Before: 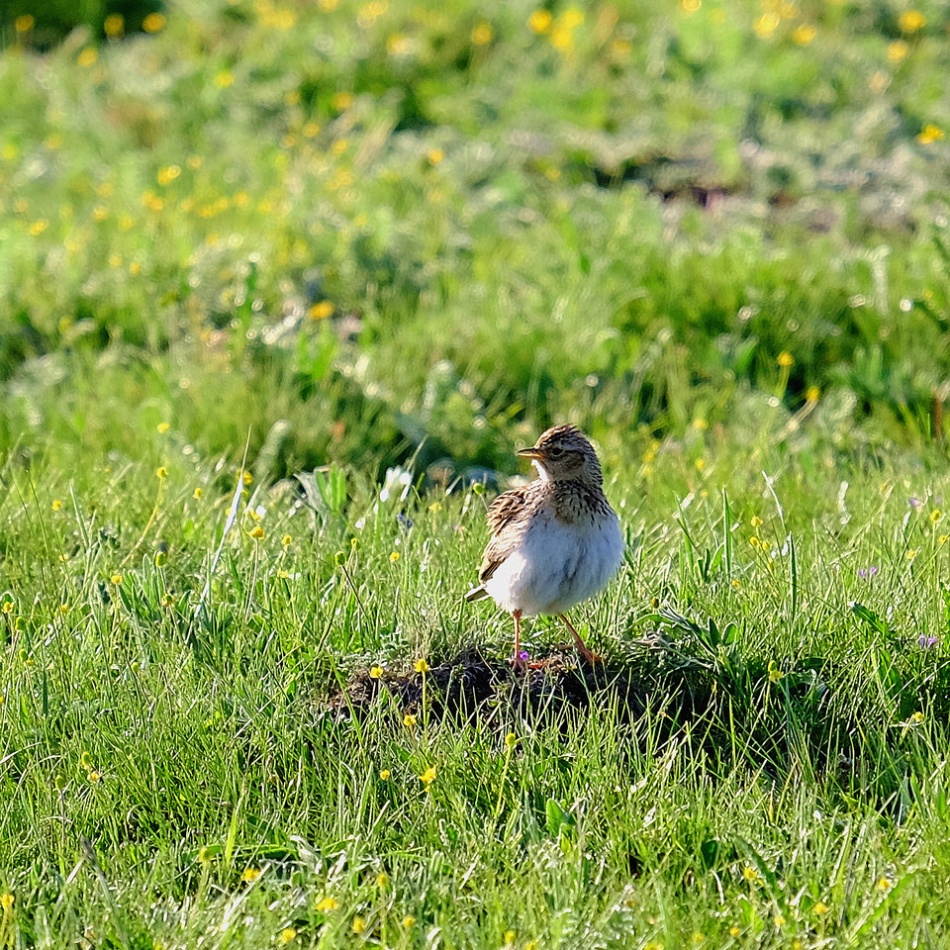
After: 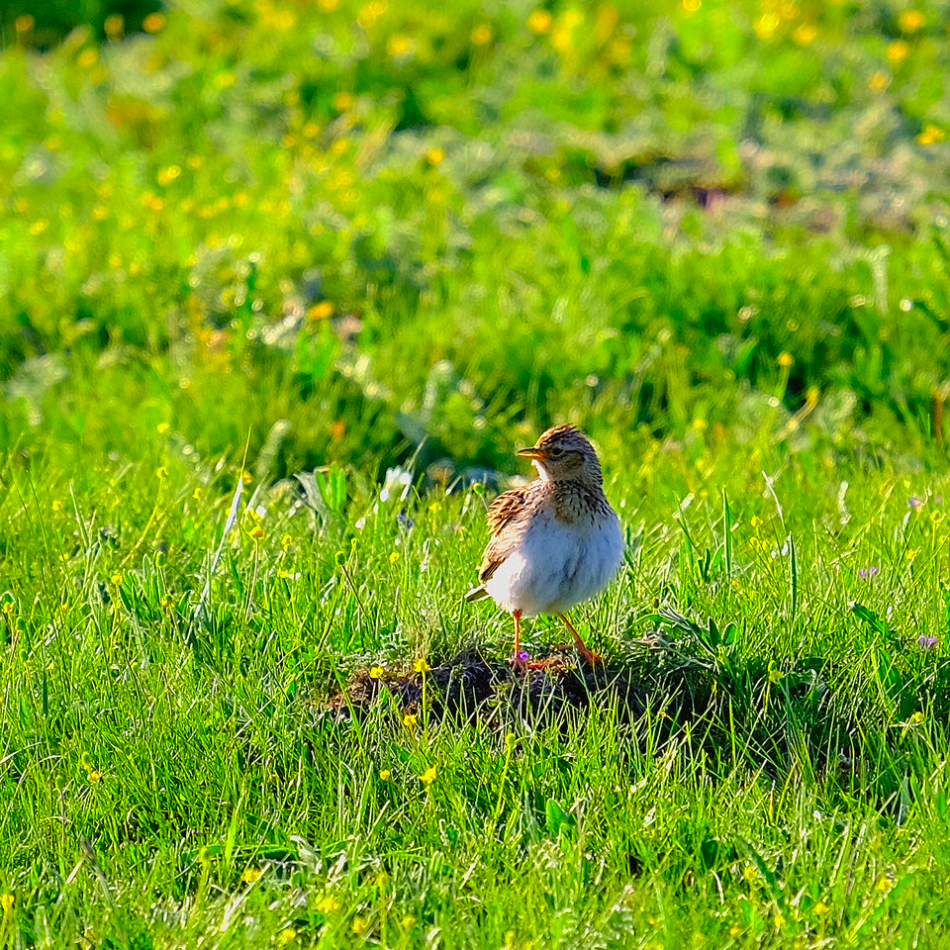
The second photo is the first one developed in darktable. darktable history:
color correction: highlights b* 0.035, saturation 1.32
color zones: curves: ch0 [(0.224, 0.526) (0.75, 0.5)]; ch1 [(0.055, 0.526) (0.224, 0.761) (0.377, 0.526) (0.75, 0.5)]
shadows and highlights: on, module defaults
